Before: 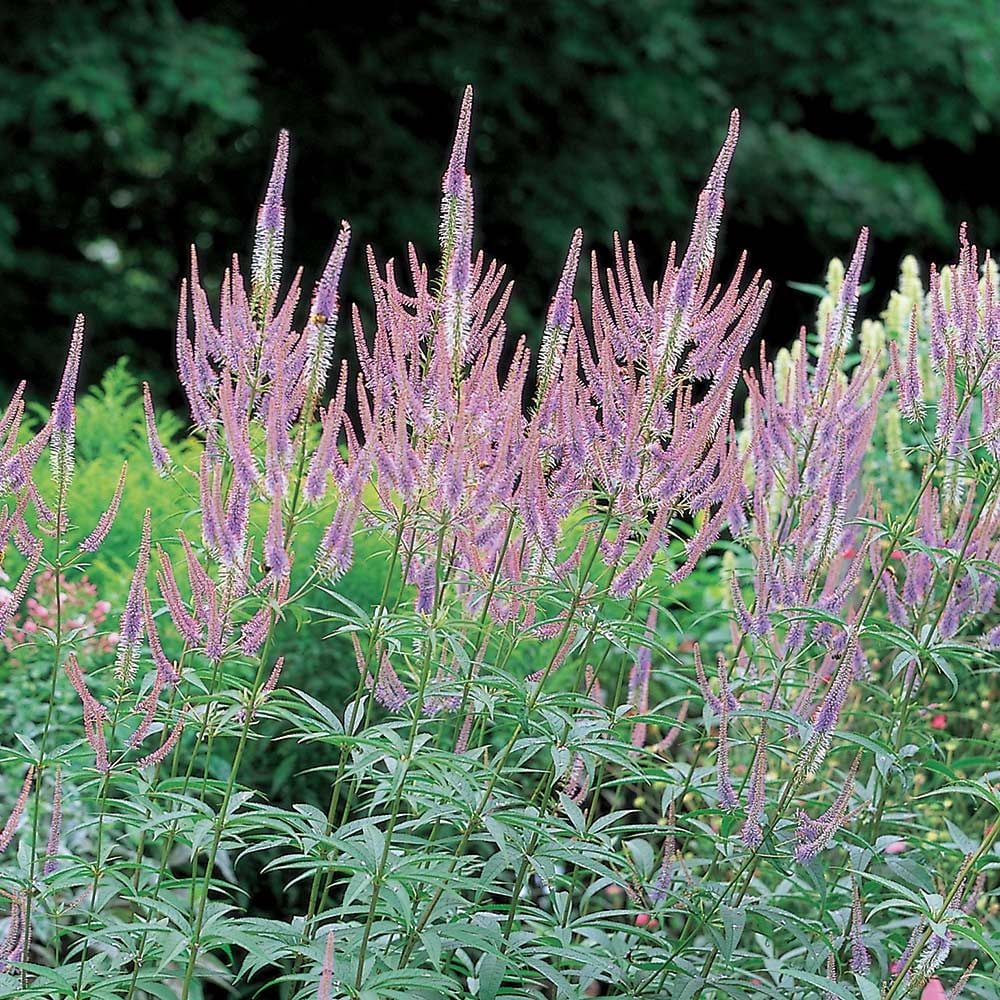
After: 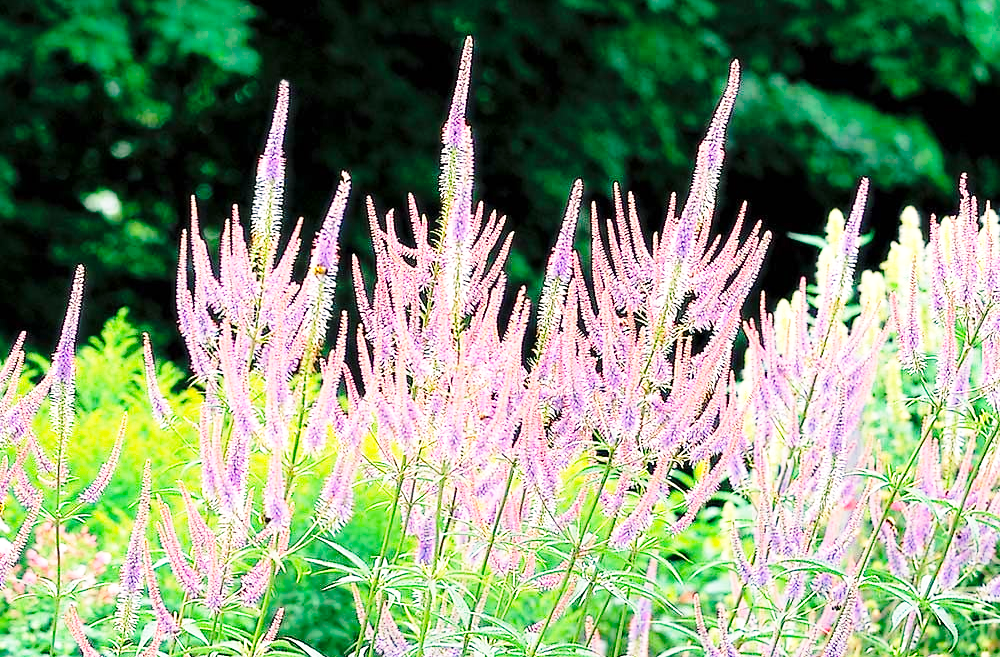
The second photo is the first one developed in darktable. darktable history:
exposure: exposure 0.457 EV, compensate highlight preservation false
base curve: curves: ch0 [(0, 0) (0.028, 0.03) (0.105, 0.232) (0.387, 0.748) (0.754, 0.968) (1, 1)], preserve colors none
color balance rgb: shadows lift › chroma 2.027%, shadows lift › hue 184.87°, highlights gain › chroma 3.088%, highlights gain › hue 73.23°, perceptual saturation grading › global saturation 30.043%
crop and rotate: top 4.937%, bottom 29.342%
